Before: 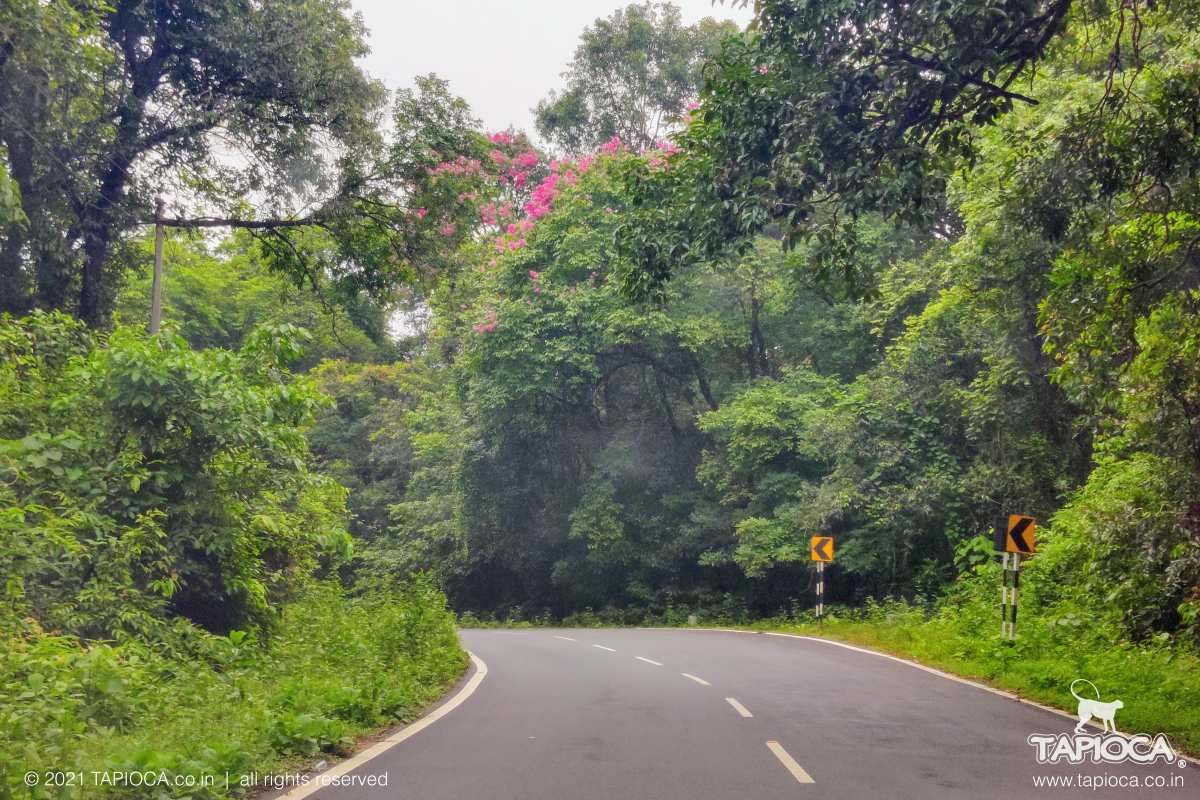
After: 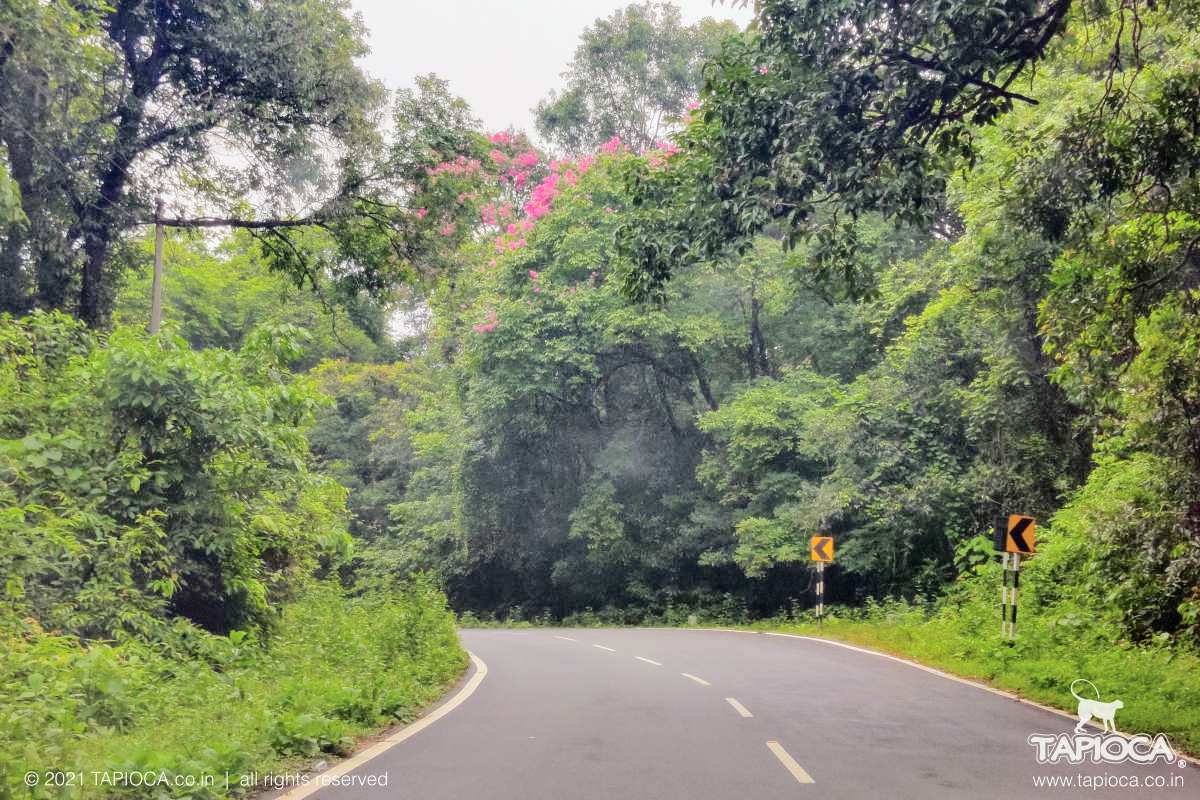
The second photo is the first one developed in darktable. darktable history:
tone curve: curves: ch0 [(0, 0) (0.003, 0.001) (0.011, 0.008) (0.025, 0.015) (0.044, 0.025) (0.069, 0.037) (0.1, 0.056) (0.136, 0.091) (0.177, 0.157) (0.224, 0.231) (0.277, 0.319) (0.335, 0.4) (0.399, 0.493) (0.468, 0.571) (0.543, 0.645) (0.623, 0.706) (0.709, 0.77) (0.801, 0.838) (0.898, 0.918) (1, 1)], color space Lab, independent channels, preserve colors none
